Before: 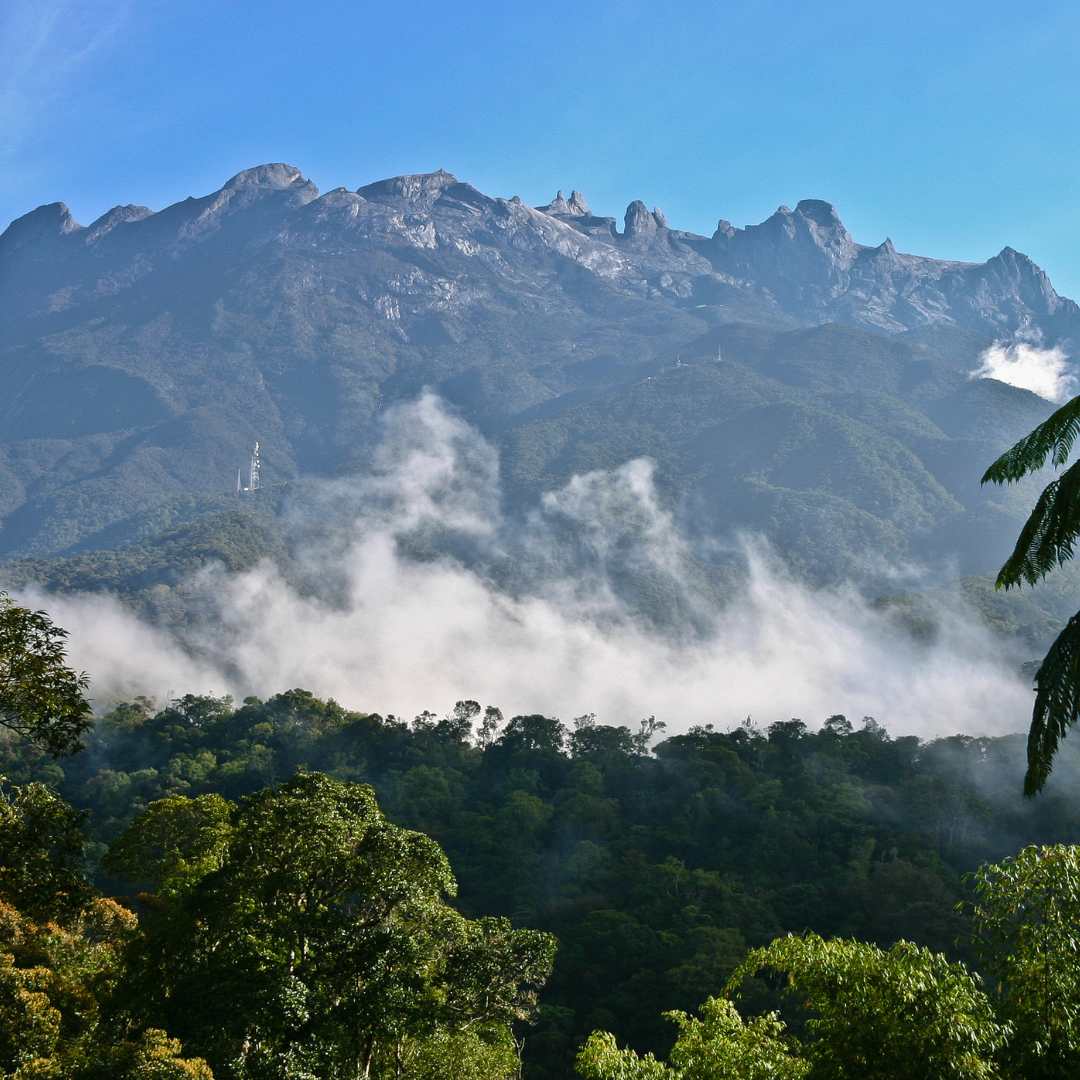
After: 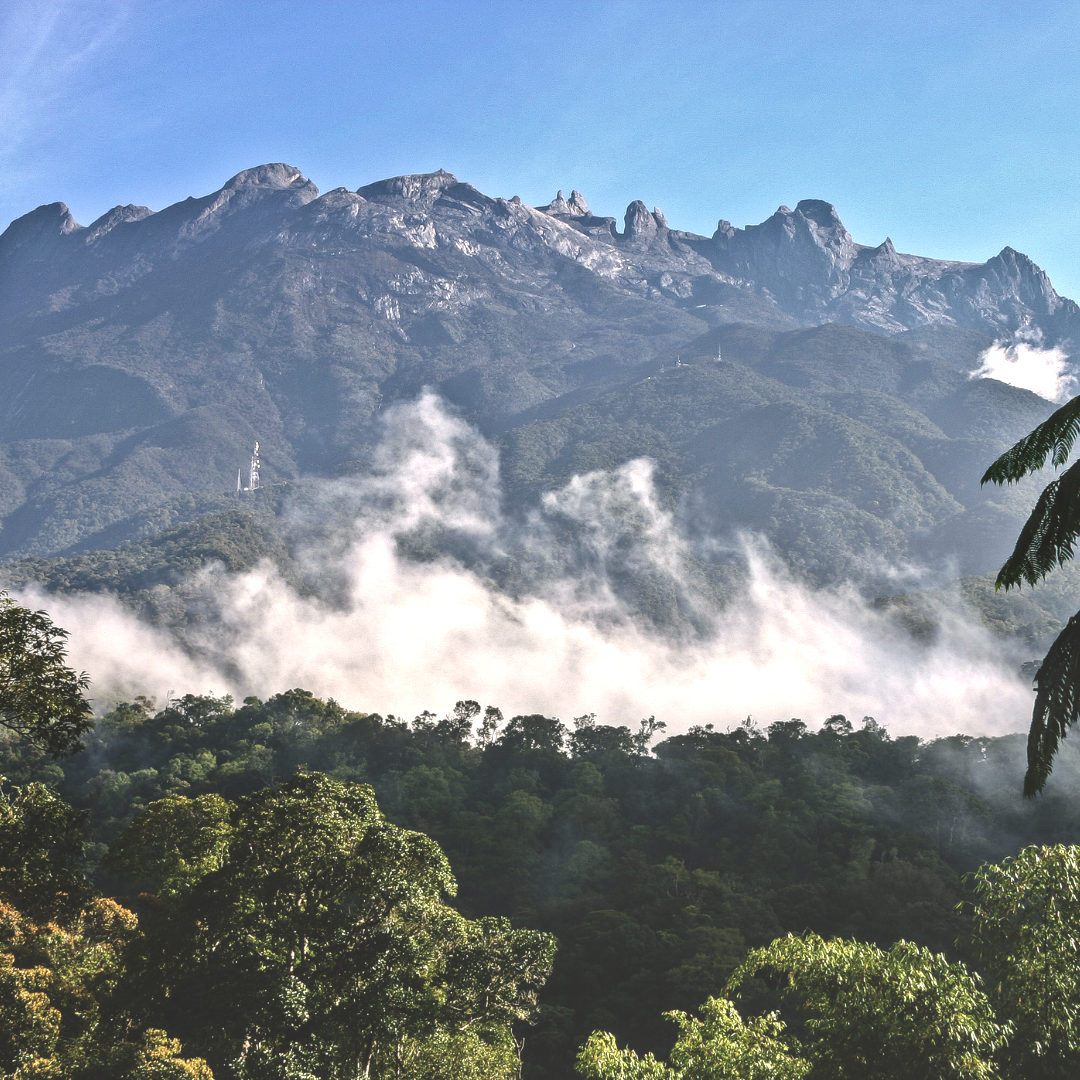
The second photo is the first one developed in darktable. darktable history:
color correction: highlights a* 3.69, highlights b* 5.15
tone curve: curves: ch1 [(0, 0) (0.173, 0.145) (0.467, 0.477) (0.808, 0.611) (1, 1)]; ch2 [(0, 0) (0.255, 0.314) (0.498, 0.509) (0.694, 0.64) (1, 1)], preserve colors none
local contrast: highlights 65%, shadows 53%, detail 169%, midtone range 0.519
exposure: black level correction -0.042, exposure 0.063 EV, compensate highlight preservation false
